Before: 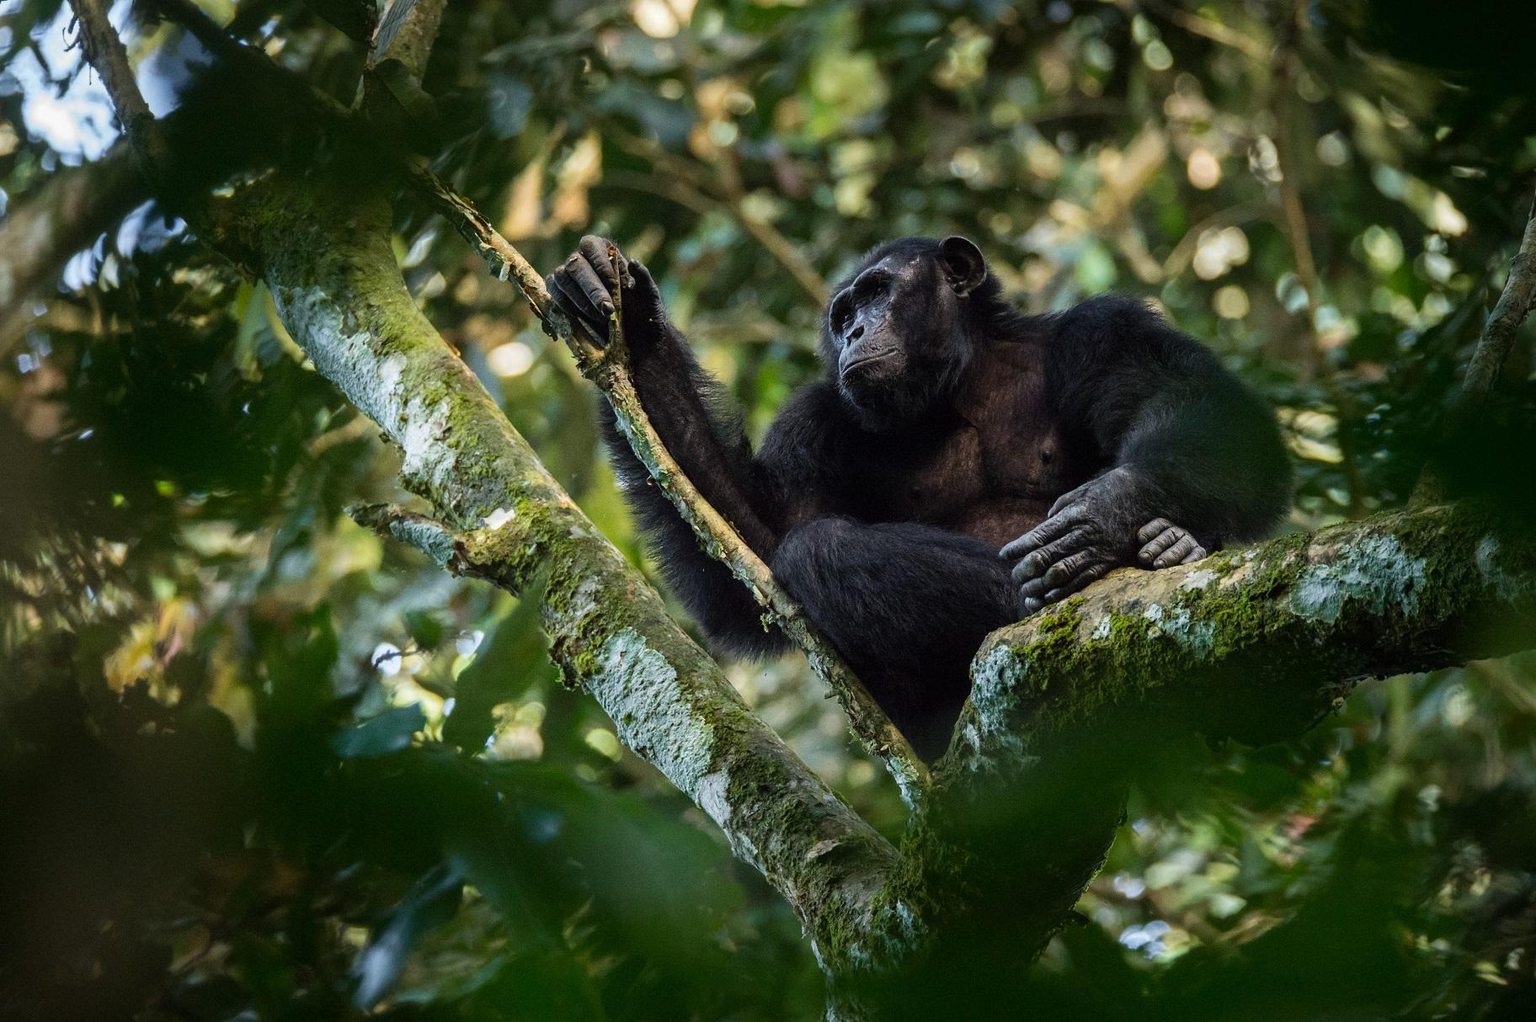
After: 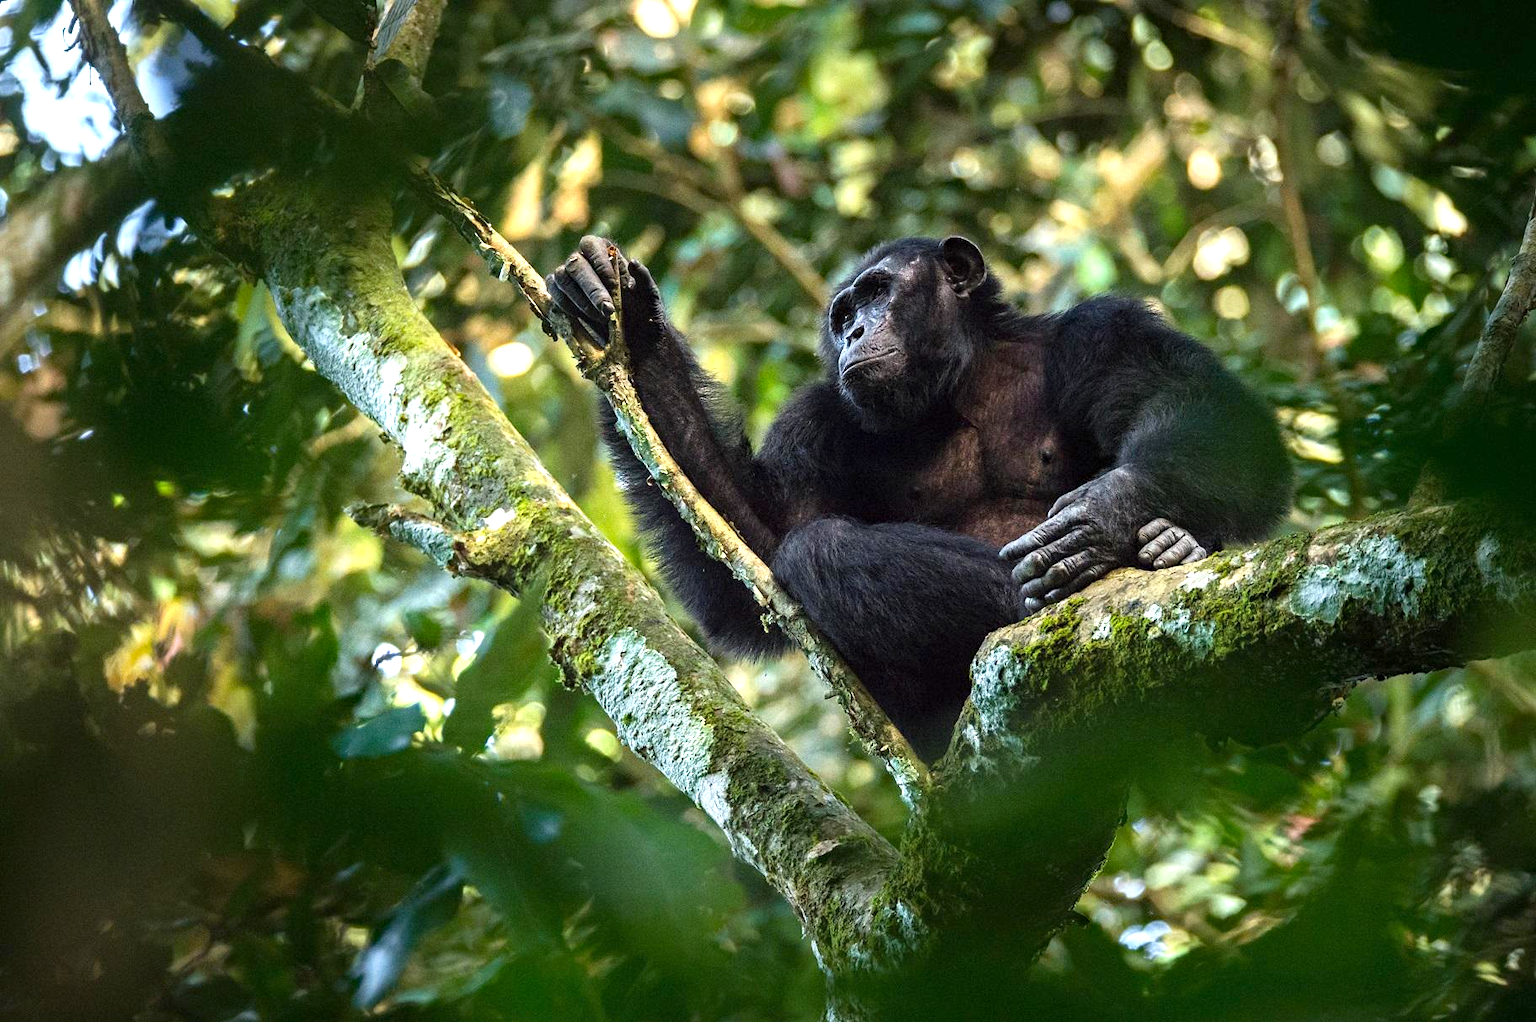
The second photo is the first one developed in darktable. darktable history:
haze removal: adaptive false
exposure: exposure 1 EV, compensate highlight preservation false
